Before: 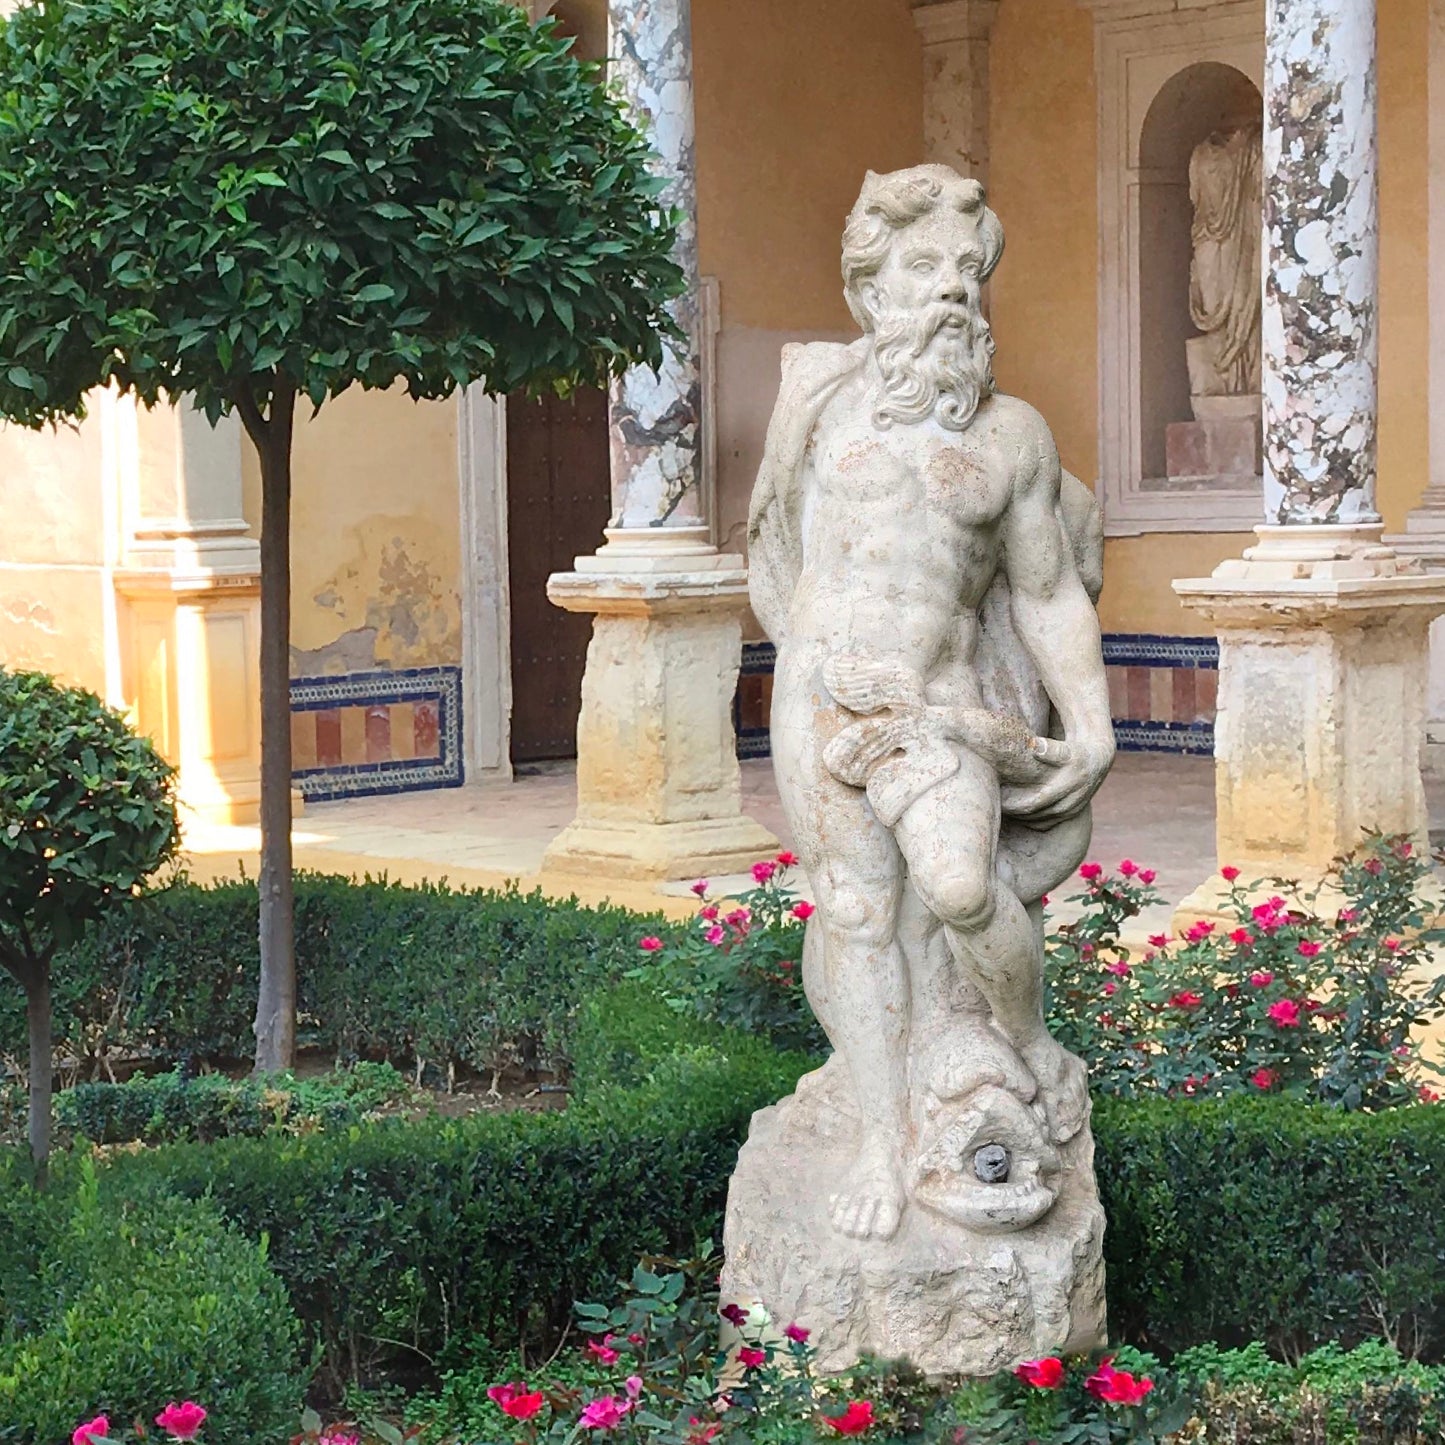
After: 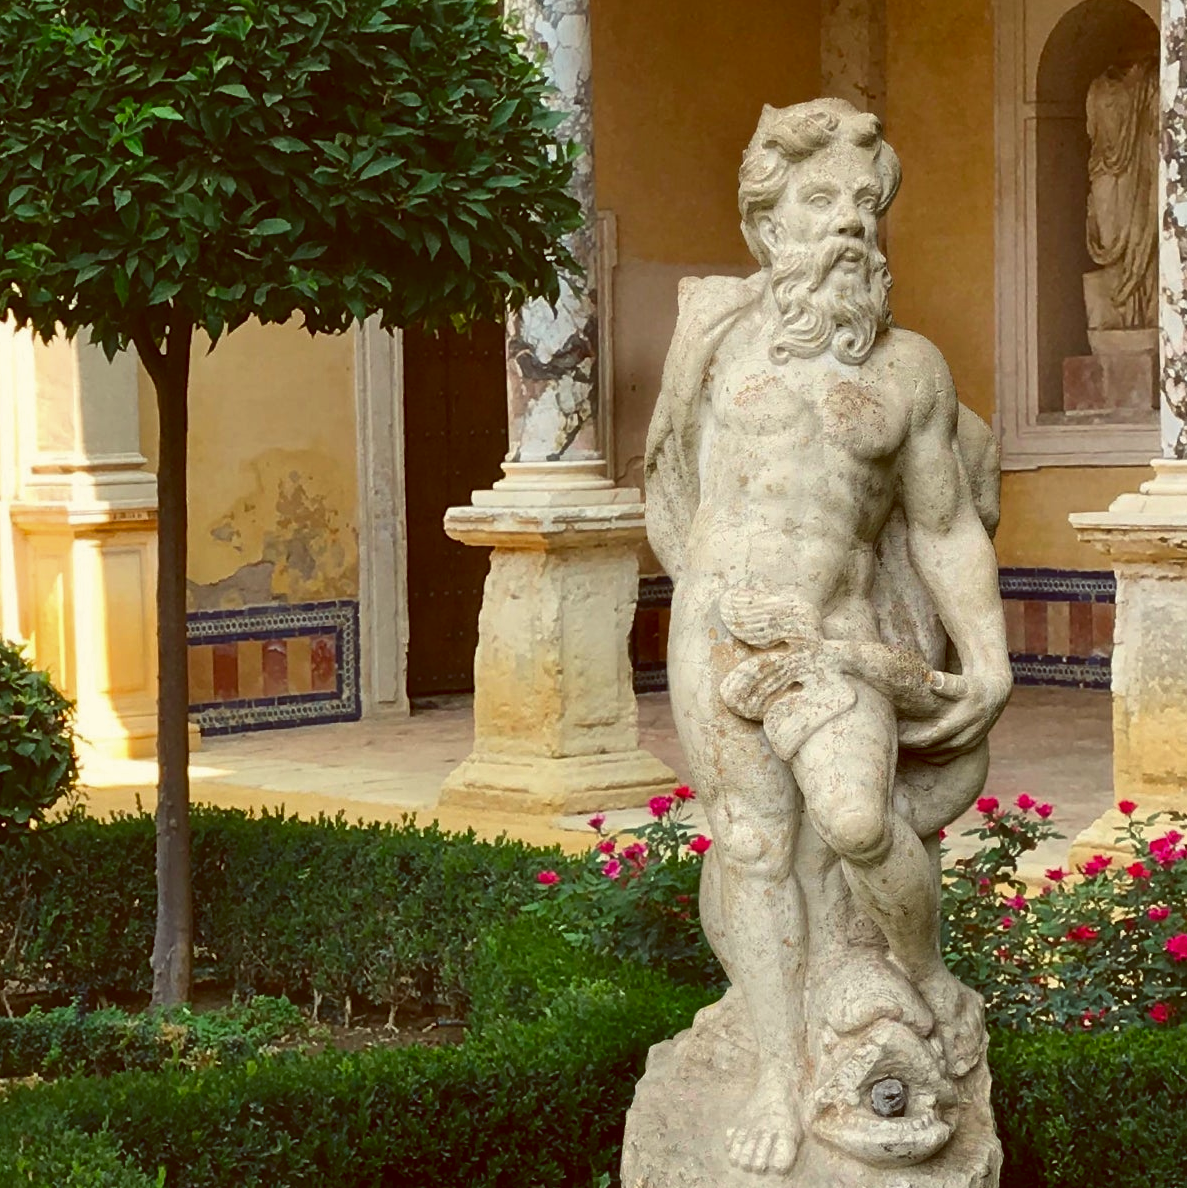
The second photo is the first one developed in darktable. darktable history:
color balance: lift [1.001, 1.007, 1, 0.993], gamma [1.023, 1.026, 1.01, 0.974], gain [0.964, 1.059, 1.073, 0.927]
contrast brightness saturation: brightness -0.2, saturation 0.08
crop and rotate: left 7.196%, top 4.574%, right 10.605%, bottom 13.178%
white balance: emerald 1
haze removal: strength -0.05
